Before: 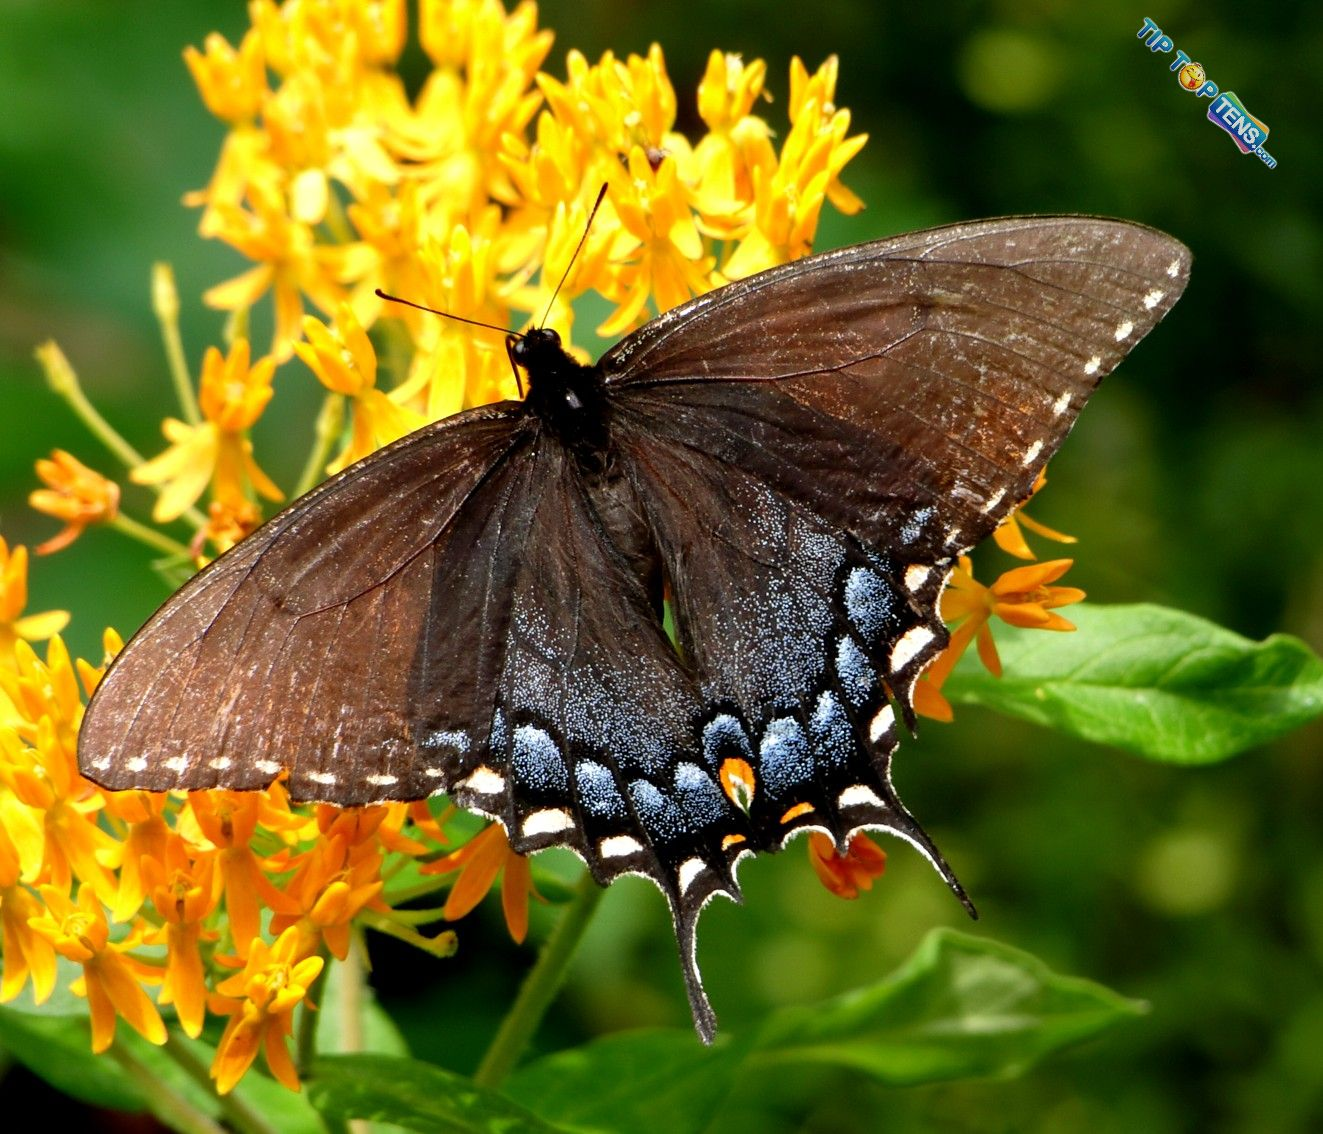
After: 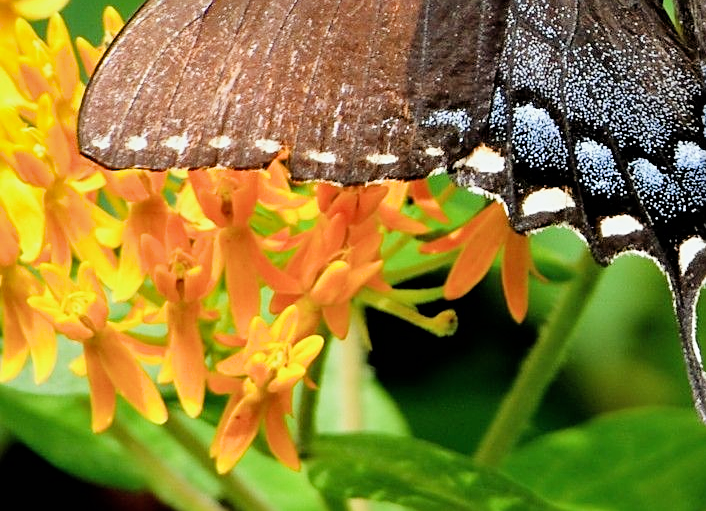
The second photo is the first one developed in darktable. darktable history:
white balance: red 0.978, blue 0.999
exposure: black level correction 0, exposure 0.7 EV, compensate exposure bias true, compensate highlight preservation false
crop and rotate: top 54.778%, right 46.61%, bottom 0.159%
filmic rgb: hardness 4.17
shadows and highlights: white point adjustment 1, soften with gaussian
sharpen: on, module defaults
